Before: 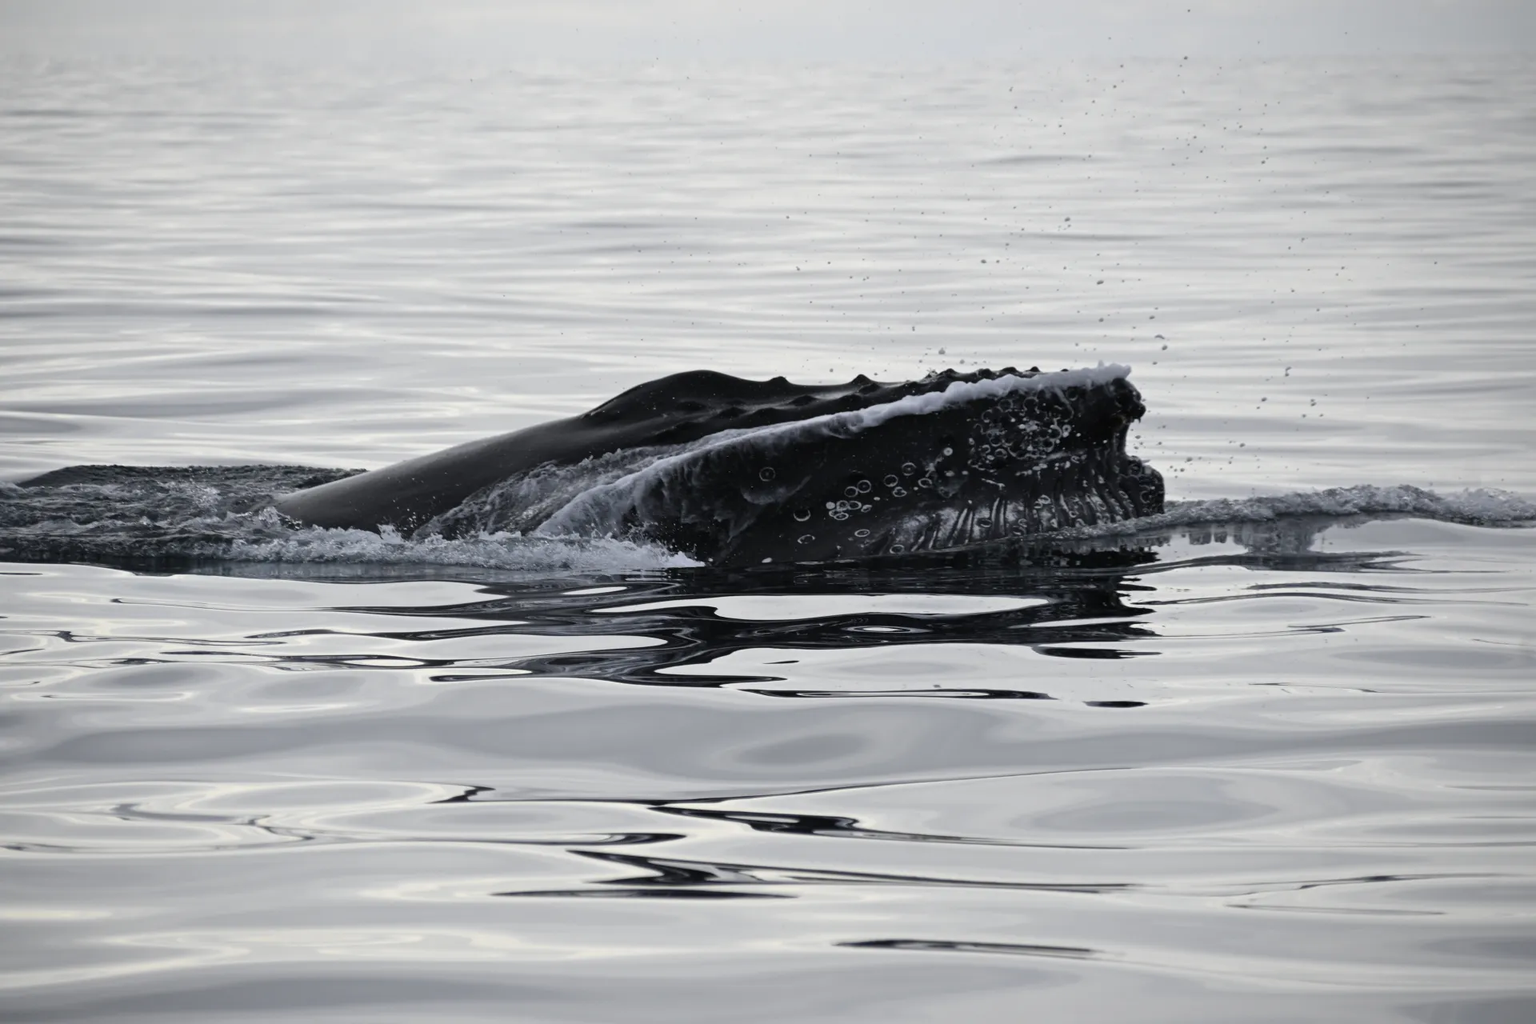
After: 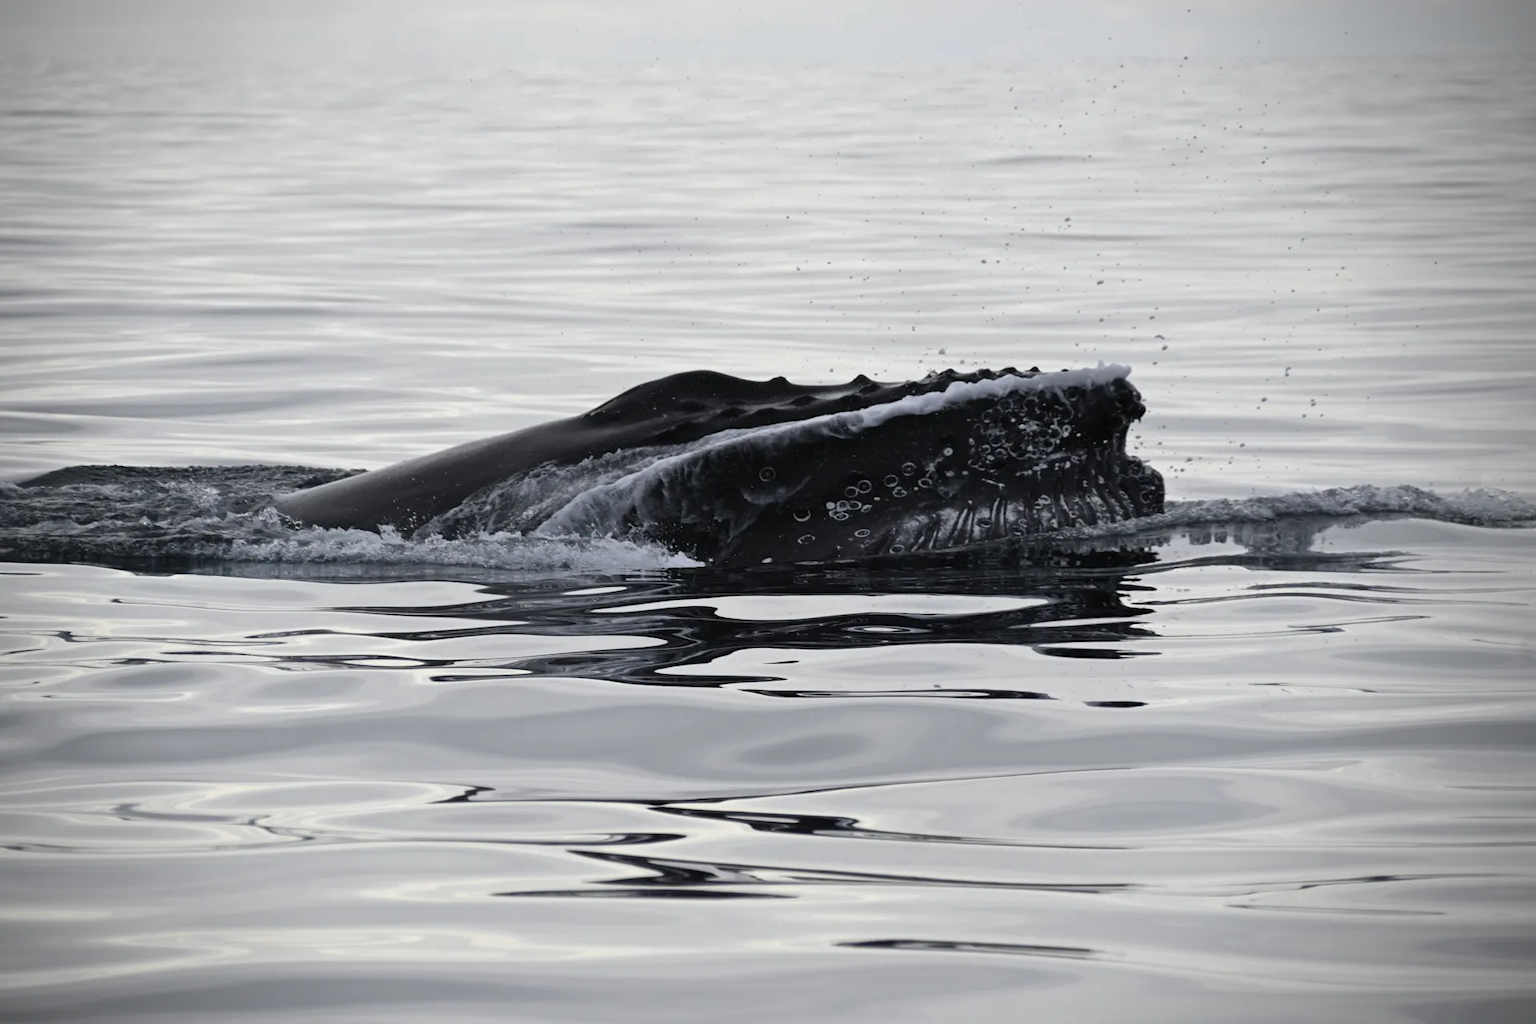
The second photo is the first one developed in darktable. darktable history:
vignetting: center (-0.032, -0.038)
